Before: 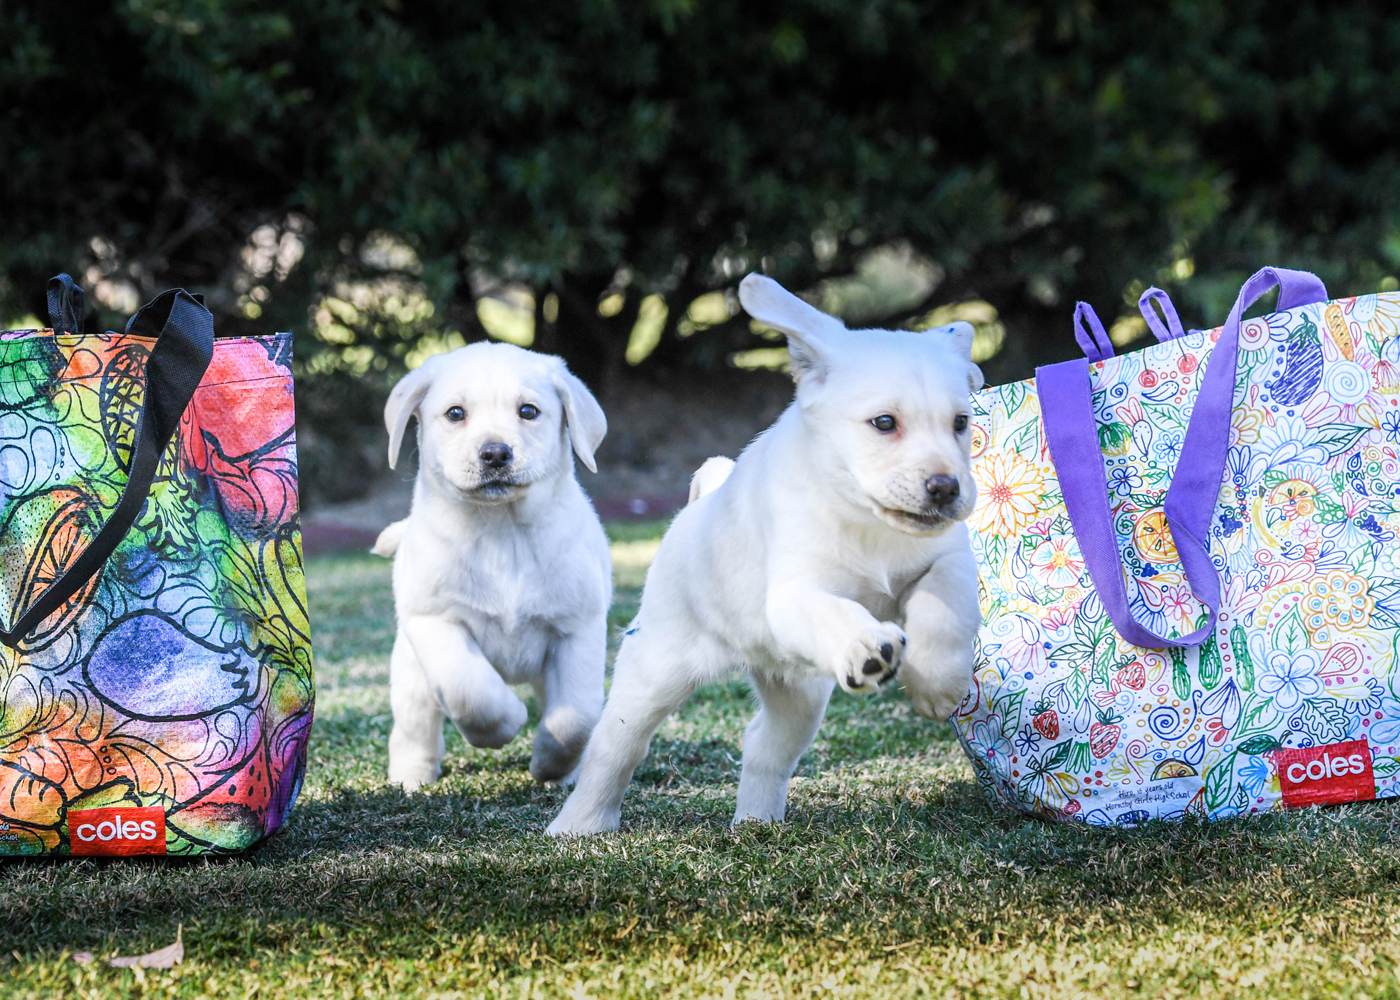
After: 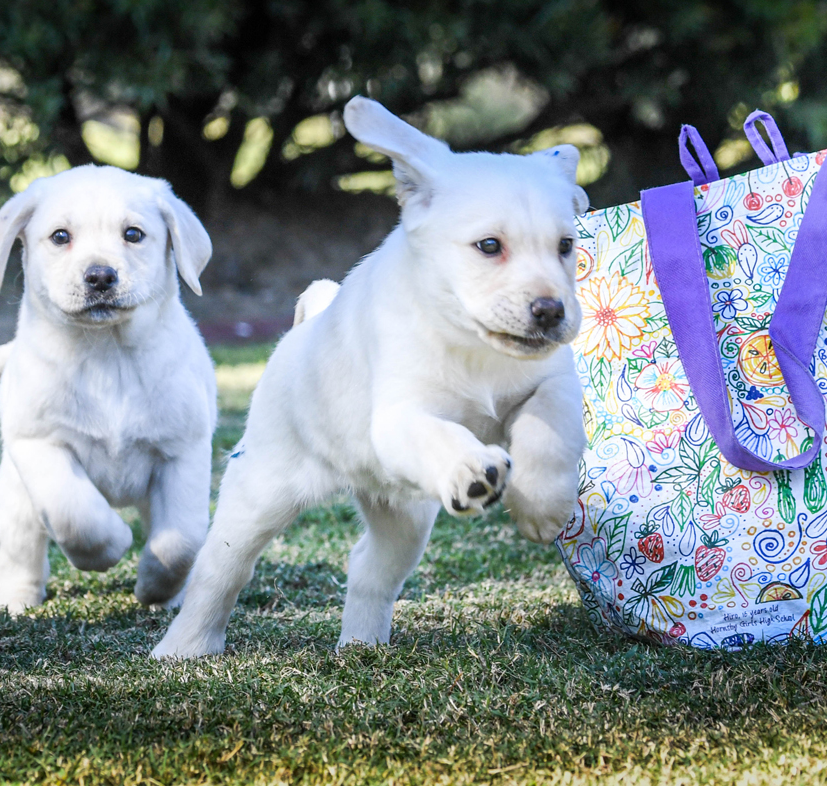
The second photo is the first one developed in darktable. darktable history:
crop and rotate: left 28.256%, top 17.734%, right 12.656%, bottom 3.573%
